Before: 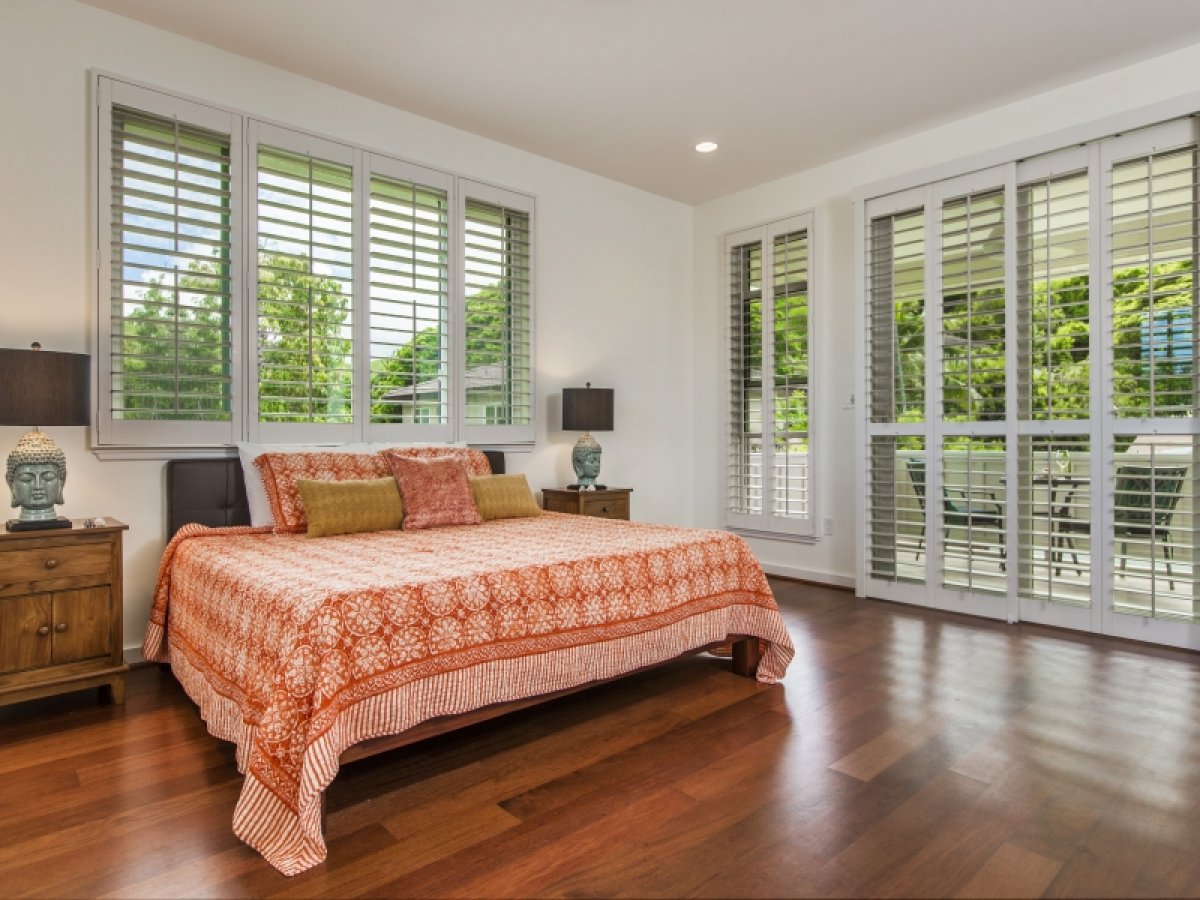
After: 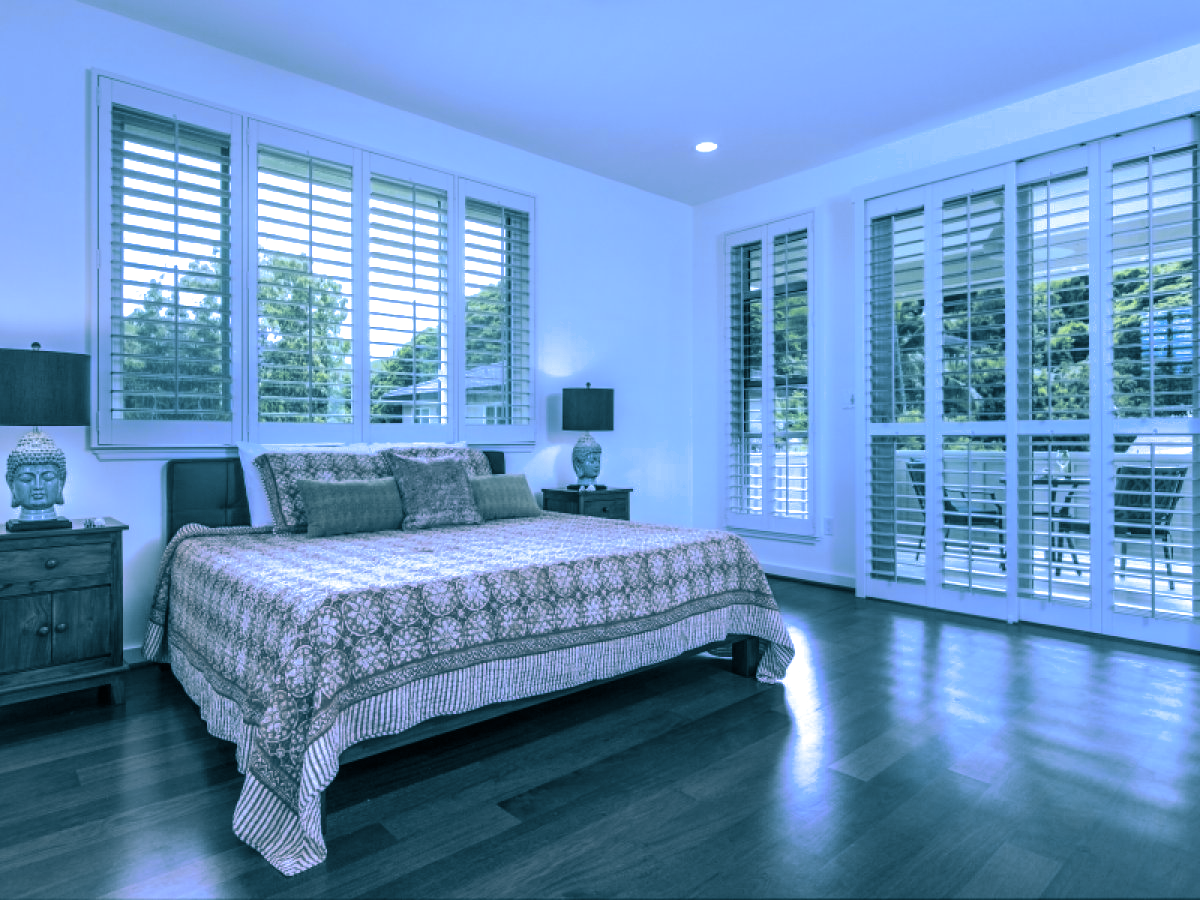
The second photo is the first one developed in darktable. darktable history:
split-toning: shadows › hue 212.4°, balance -70
bloom: size 15%, threshold 97%, strength 7%
white balance: red 0.766, blue 1.537
color contrast: green-magenta contrast 0.8, blue-yellow contrast 1.1, unbound 0
